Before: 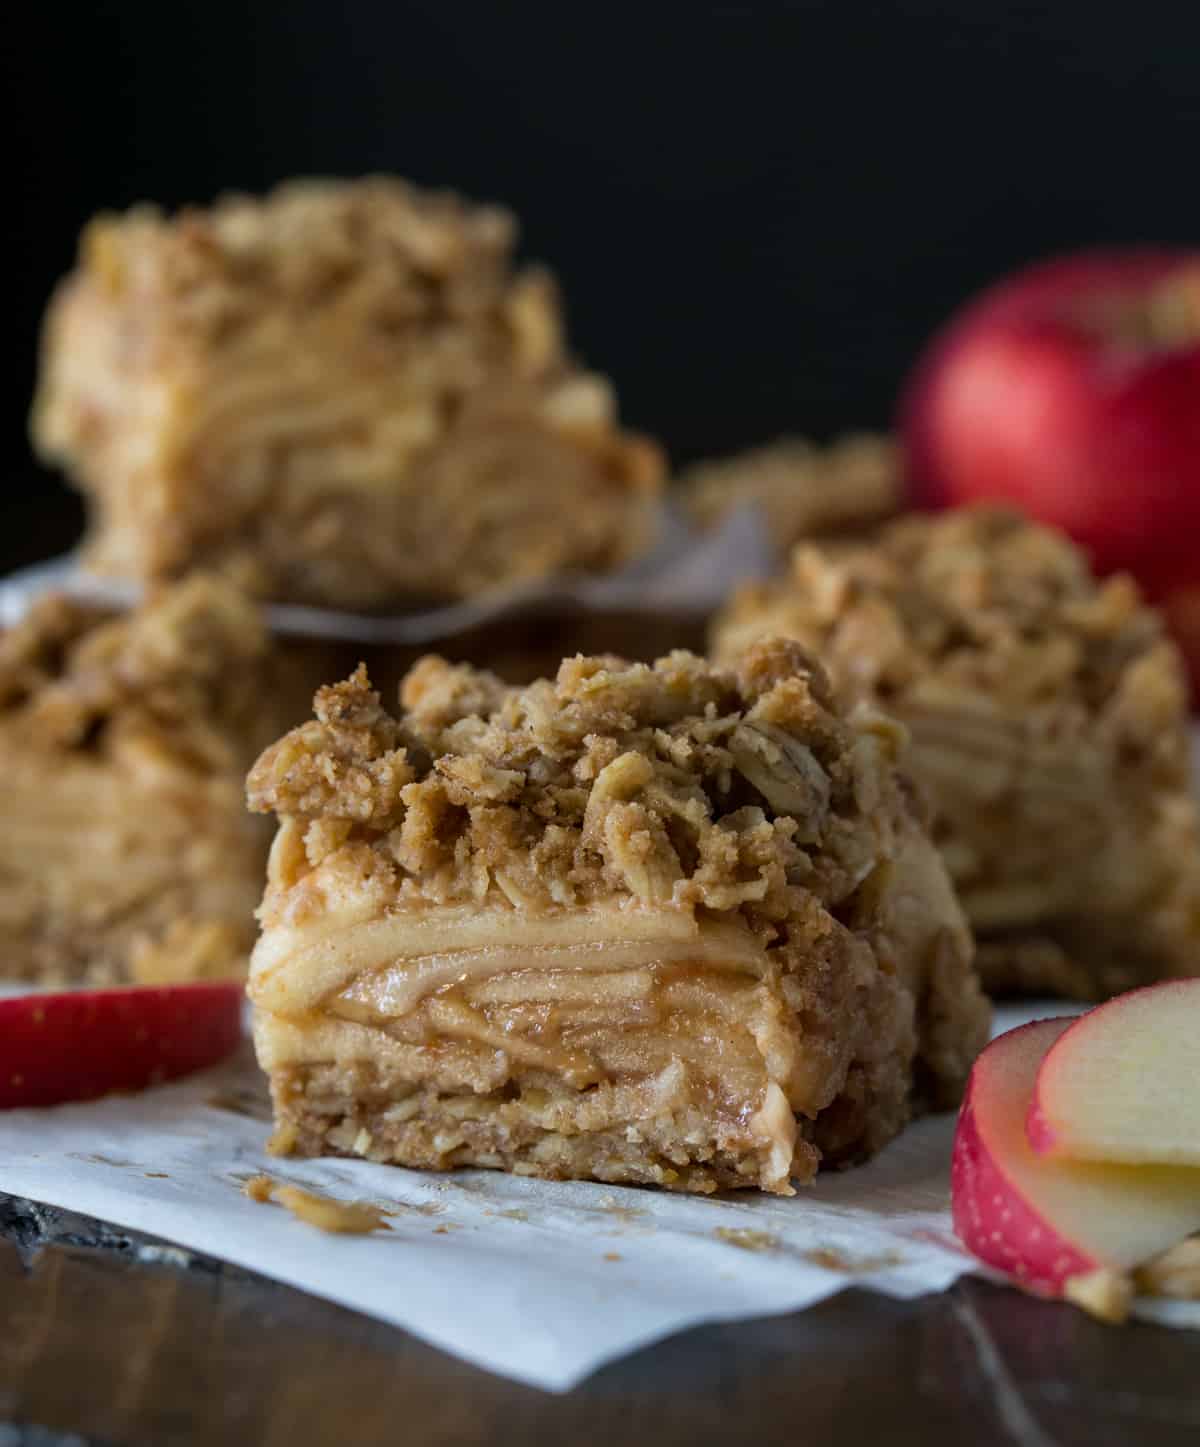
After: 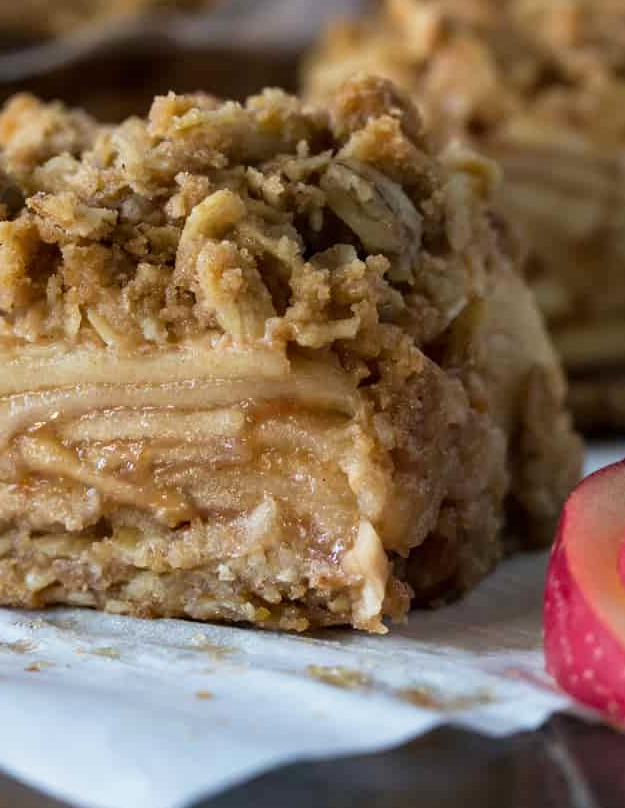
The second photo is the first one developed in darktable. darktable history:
crop: left 34.004%, top 38.903%, right 13.904%, bottom 5.238%
base curve: curves: ch0 [(0, 0) (0.666, 0.806) (1, 1)], preserve colors none
